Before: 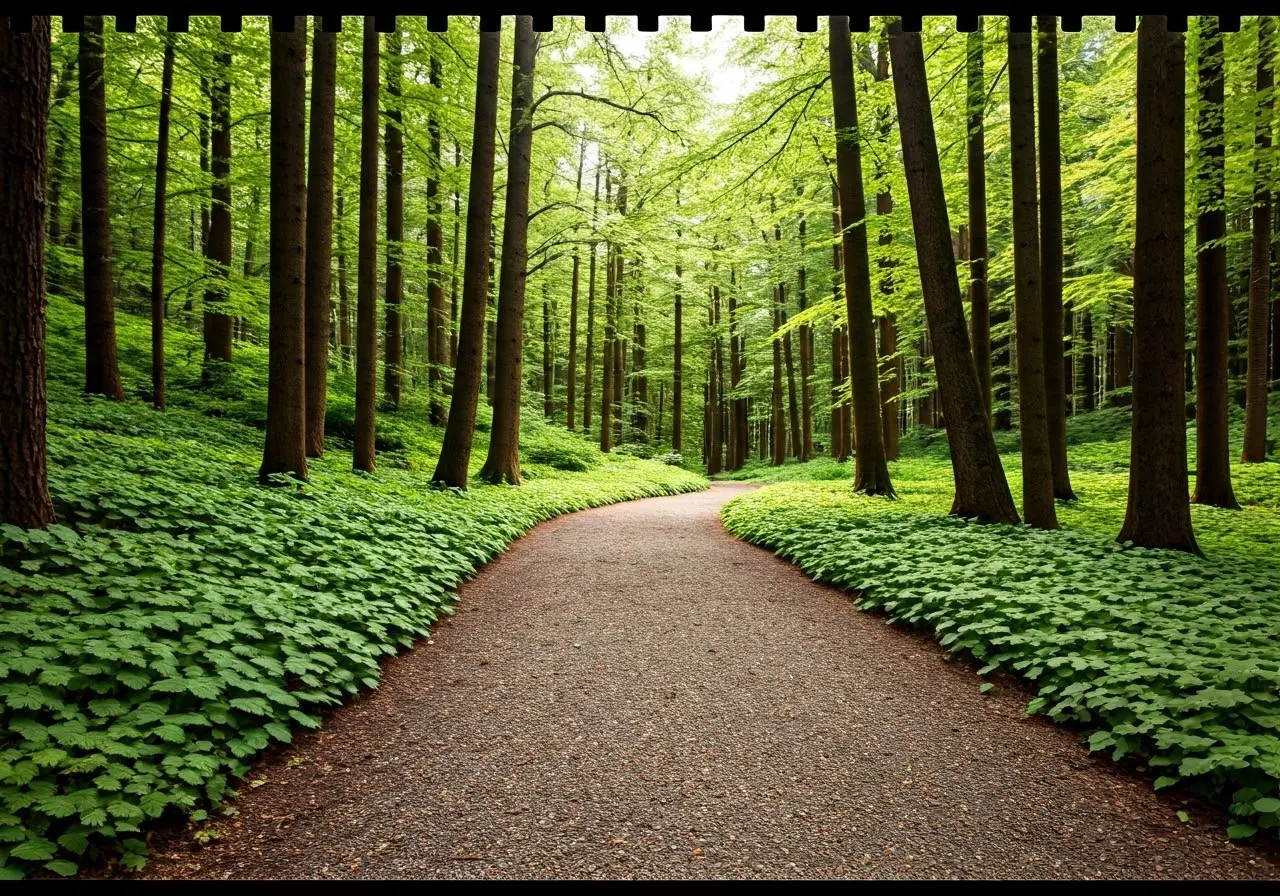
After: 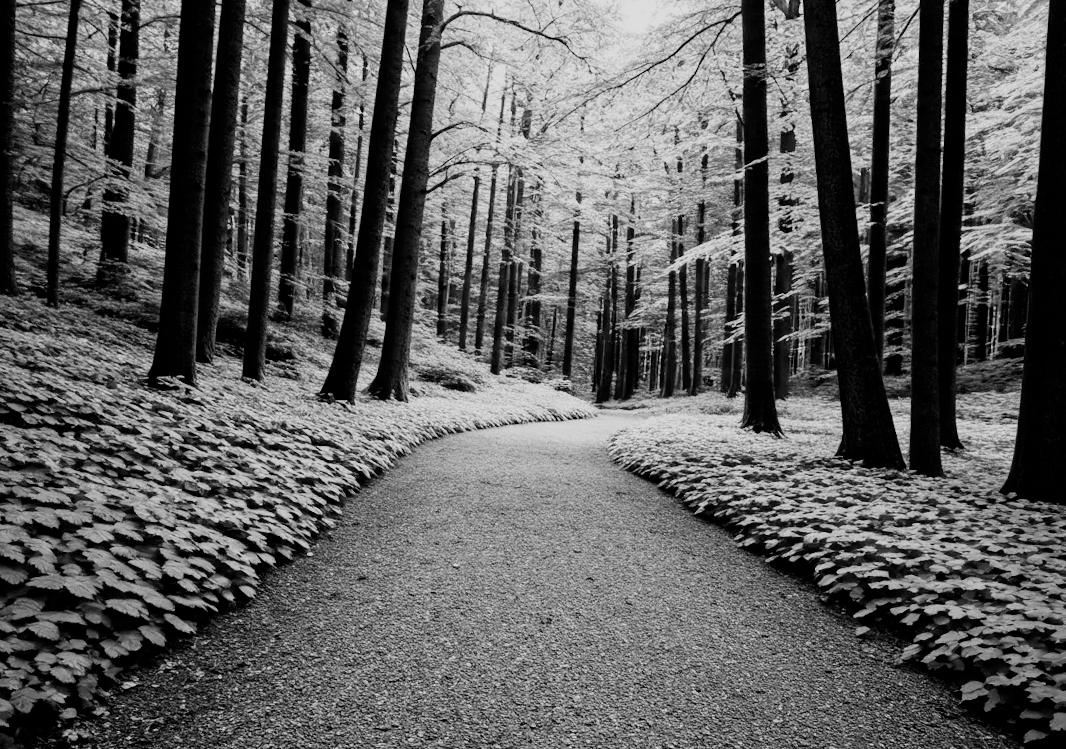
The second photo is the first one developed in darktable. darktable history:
crop and rotate: angle -3.28°, left 5.341%, top 5.196%, right 4.676%, bottom 4.489%
filmic rgb: black relative exposure -5.06 EV, white relative exposure 3.53 EV, threshold 5.99 EV, hardness 3.18, contrast 1.187, highlights saturation mix -49.9%, preserve chrominance no, color science v5 (2021), contrast in shadows safe, contrast in highlights safe, enable highlight reconstruction true
